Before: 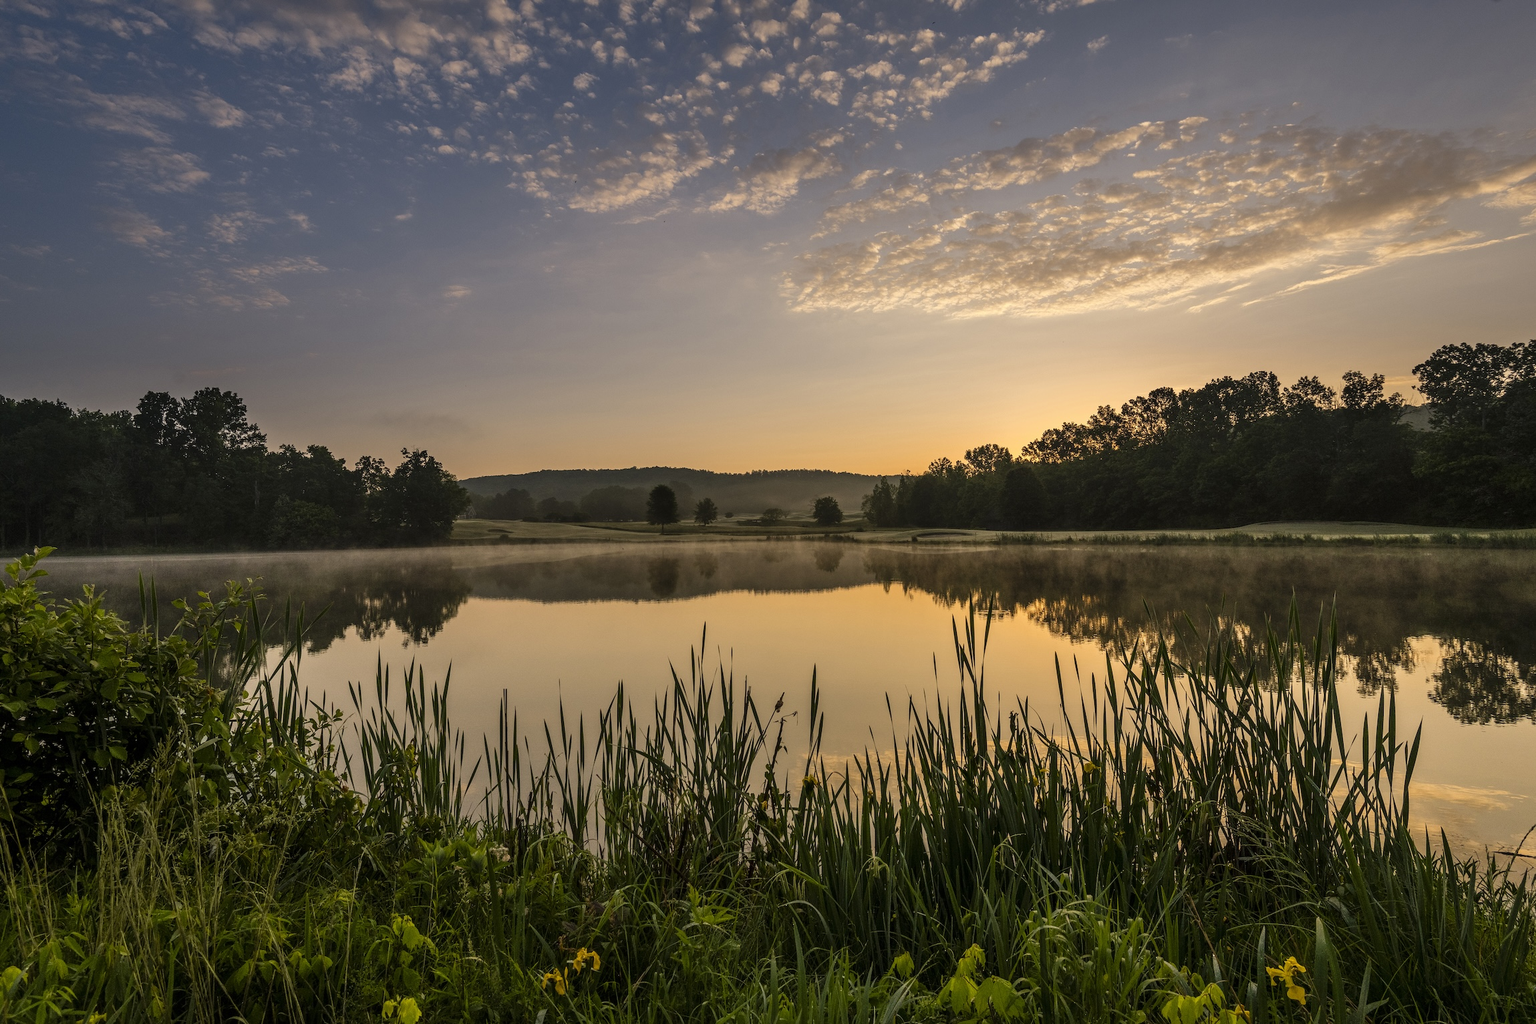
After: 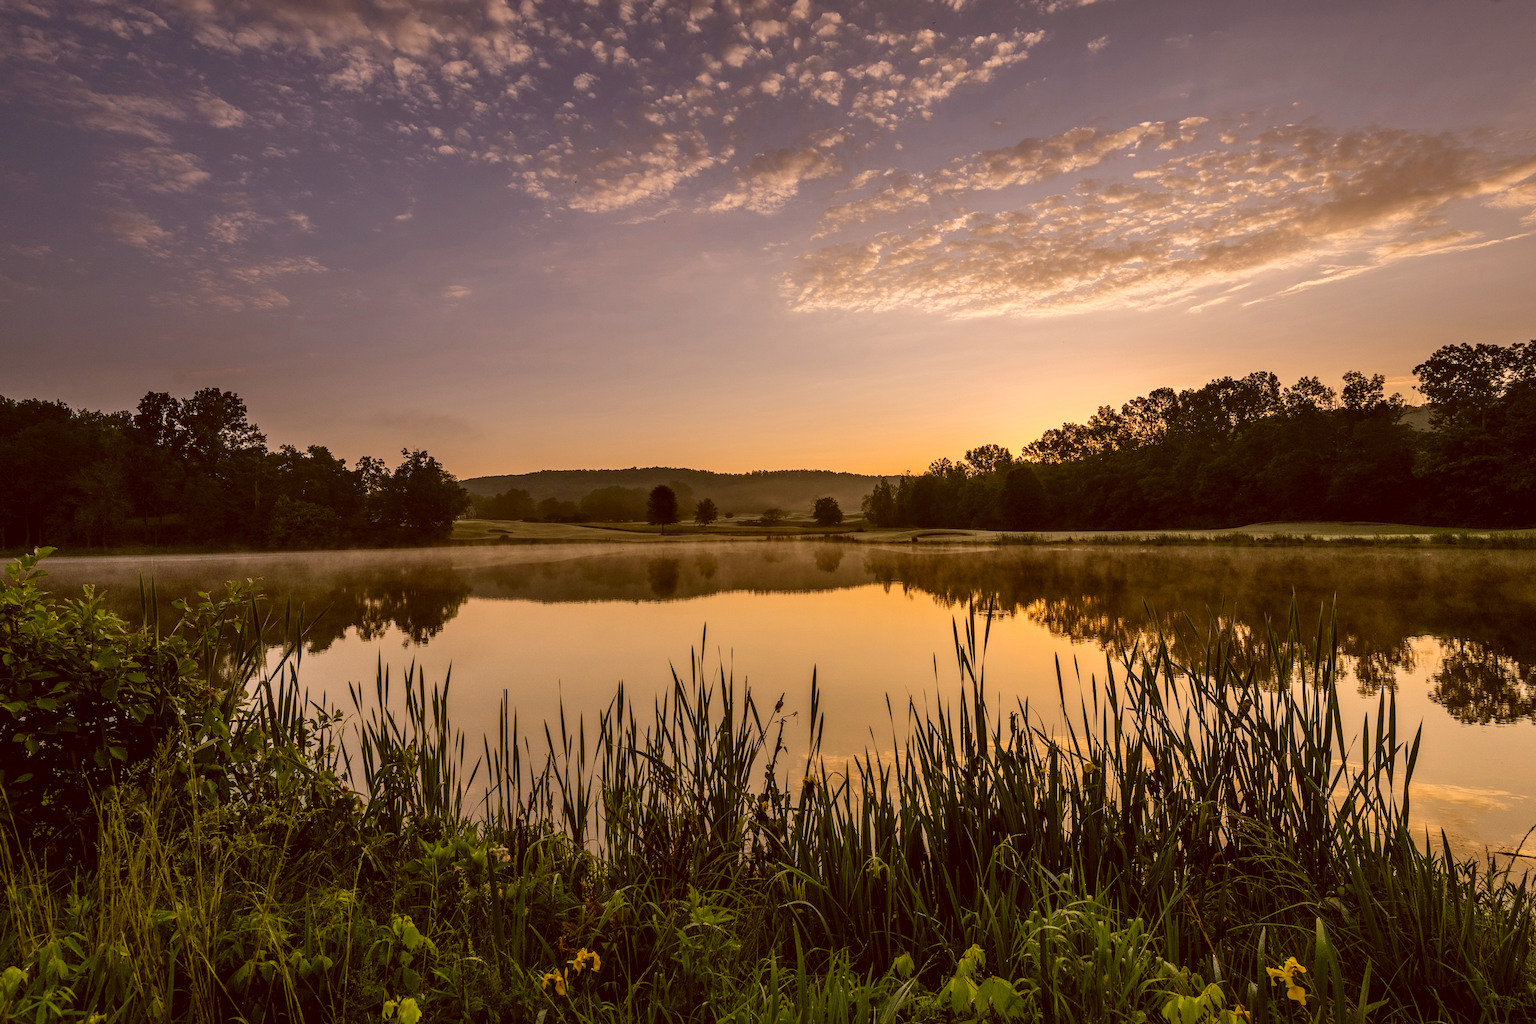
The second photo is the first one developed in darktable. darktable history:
color correction: highlights a* -5.3, highlights b* 9.8, shadows a* 9.8, shadows b* 24.26
white balance: red 1.042, blue 1.17
